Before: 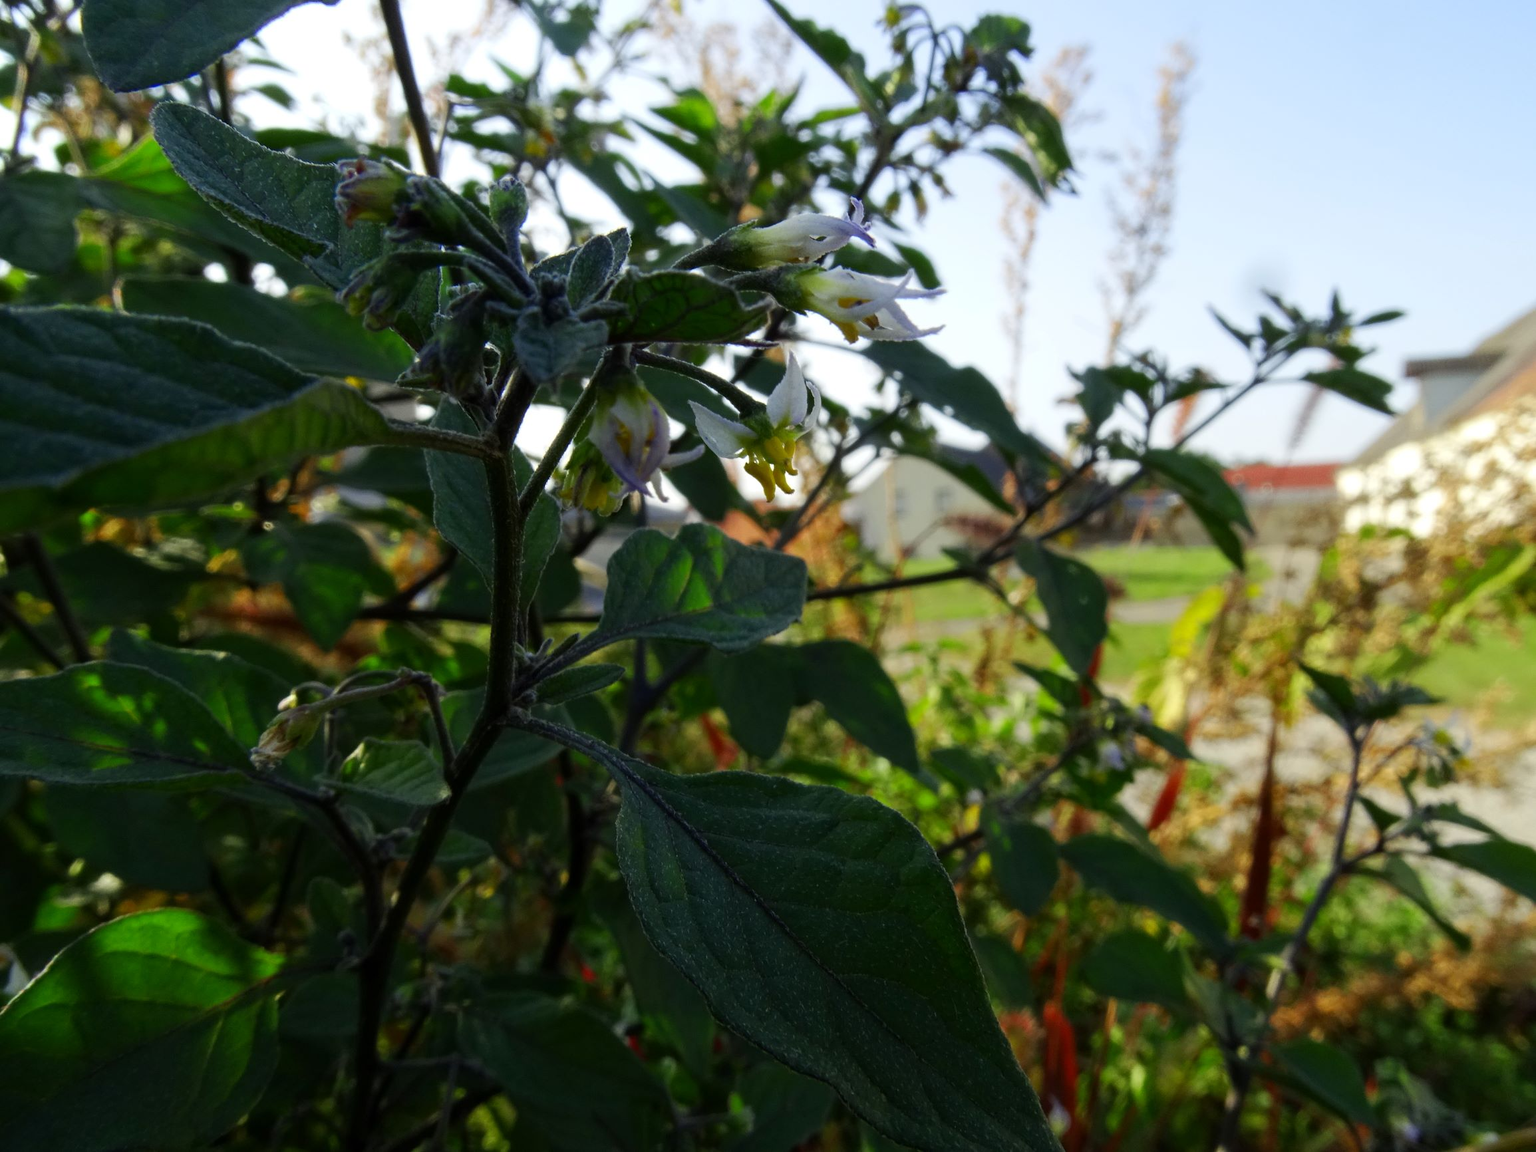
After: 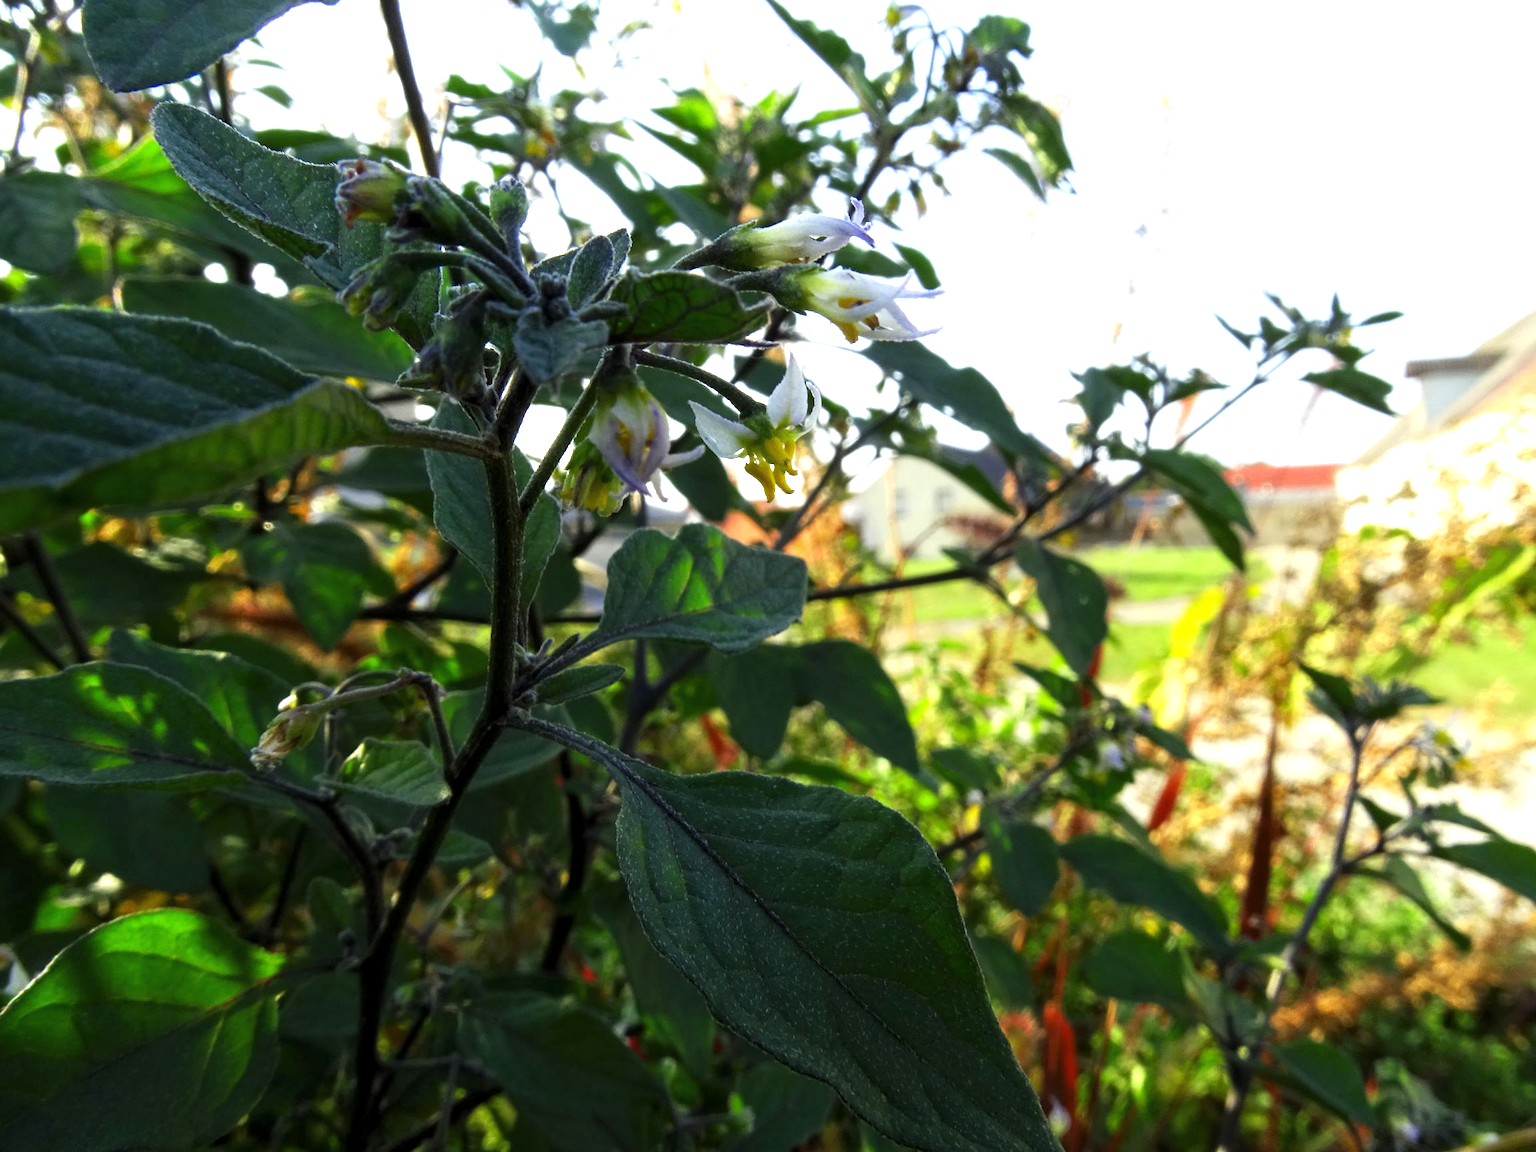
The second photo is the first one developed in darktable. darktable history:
exposure: black level correction 0, exposure 1.099 EV, compensate exposure bias true, compensate highlight preservation false
tone equalizer: edges refinement/feathering 500, mask exposure compensation -1.57 EV, preserve details no
levels: white 99.93%, levels [0.026, 0.507, 0.987]
